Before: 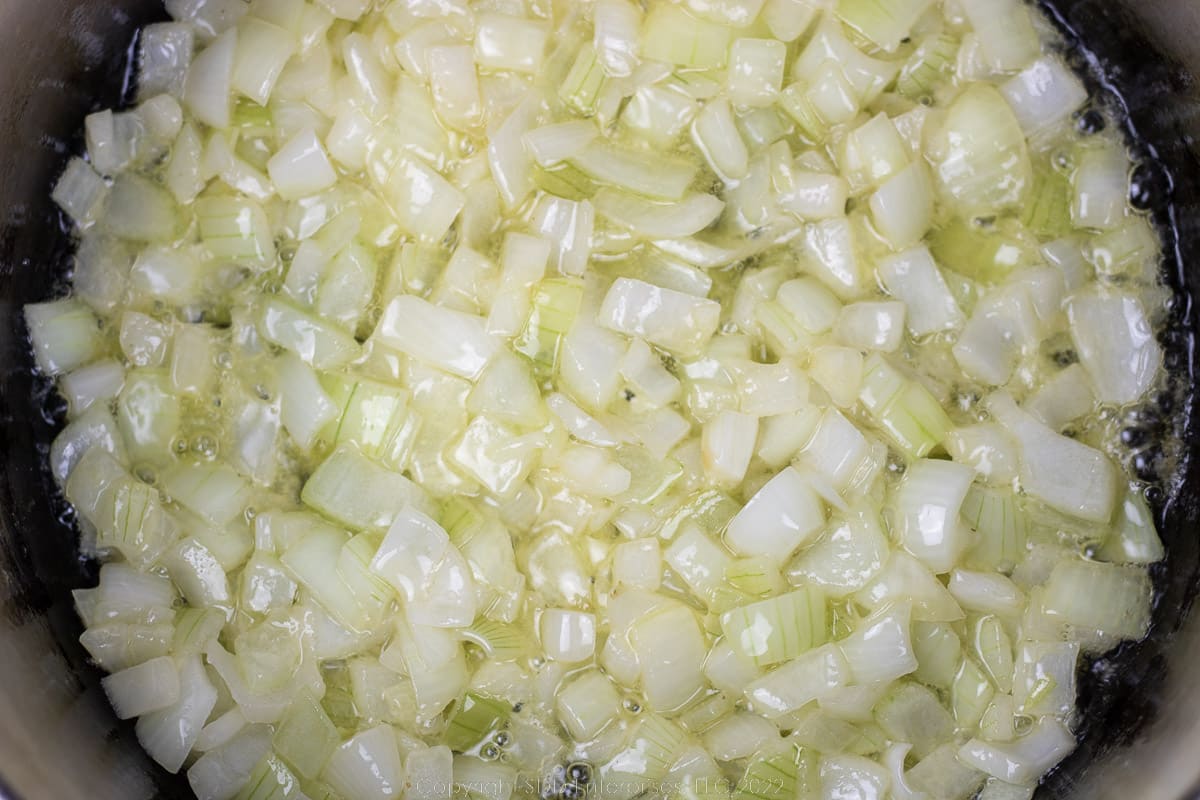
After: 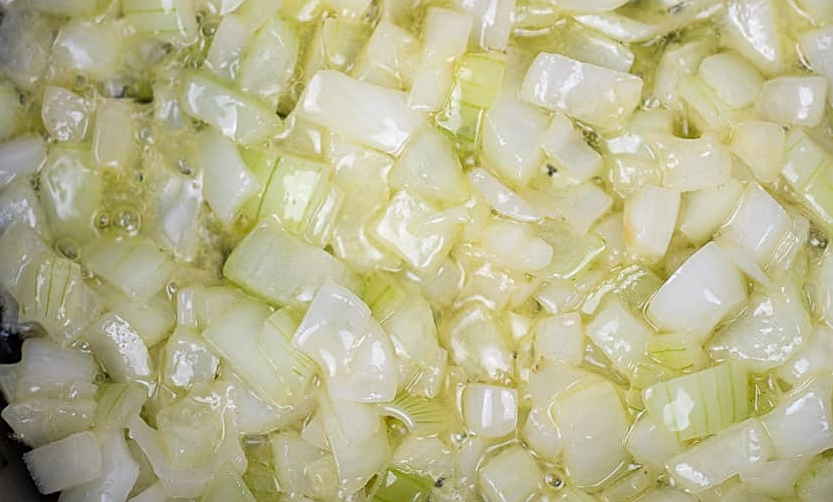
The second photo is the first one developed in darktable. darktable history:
crop: left 6.564%, top 28.141%, right 23.939%, bottom 8.989%
sharpen: on, module defaults
